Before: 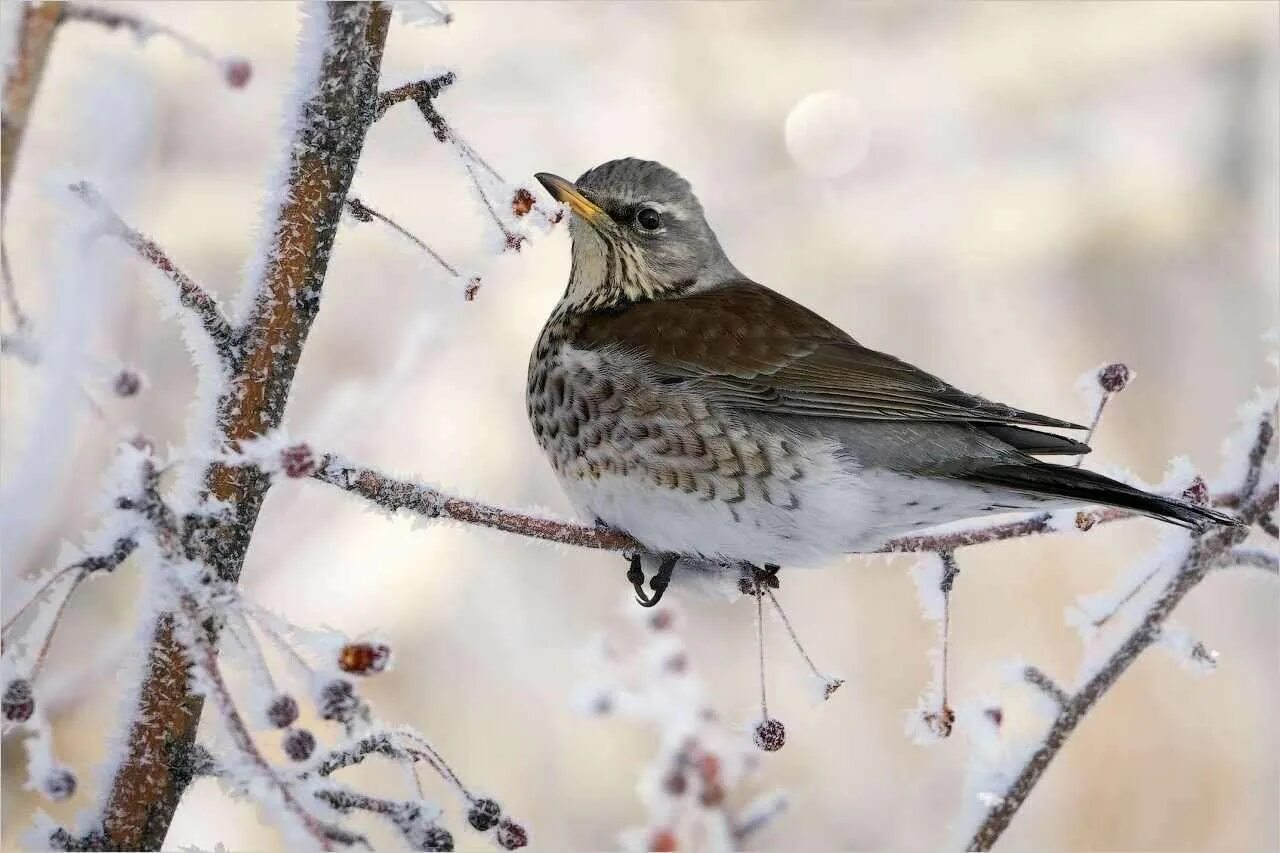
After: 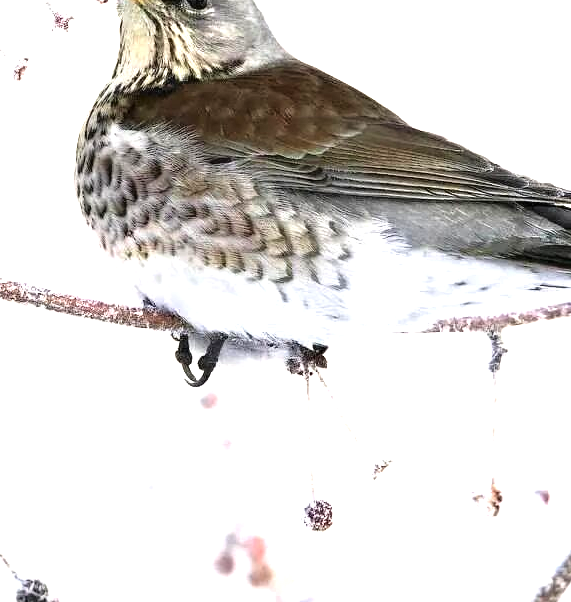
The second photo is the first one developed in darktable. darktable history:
exposure: black level correction 0, exposure 1.102 EV, compensate exposure bias true, compensate highlight preservation false
tone equalizer: -8 EV -0.399 EV, -7 EV -0.428 EV, -6 EV -0.33 EV, -5 EV -0.223 EV, -3 EV 0.251 EV, -2 EV 0.313 EV, -1 EV 0.401 EV, +0 EV 0.424 EV, mask exposure compensation -0.515 EV
crop: left 35.363%, top 25.876%, right 19.977%, bottom 3.437%
